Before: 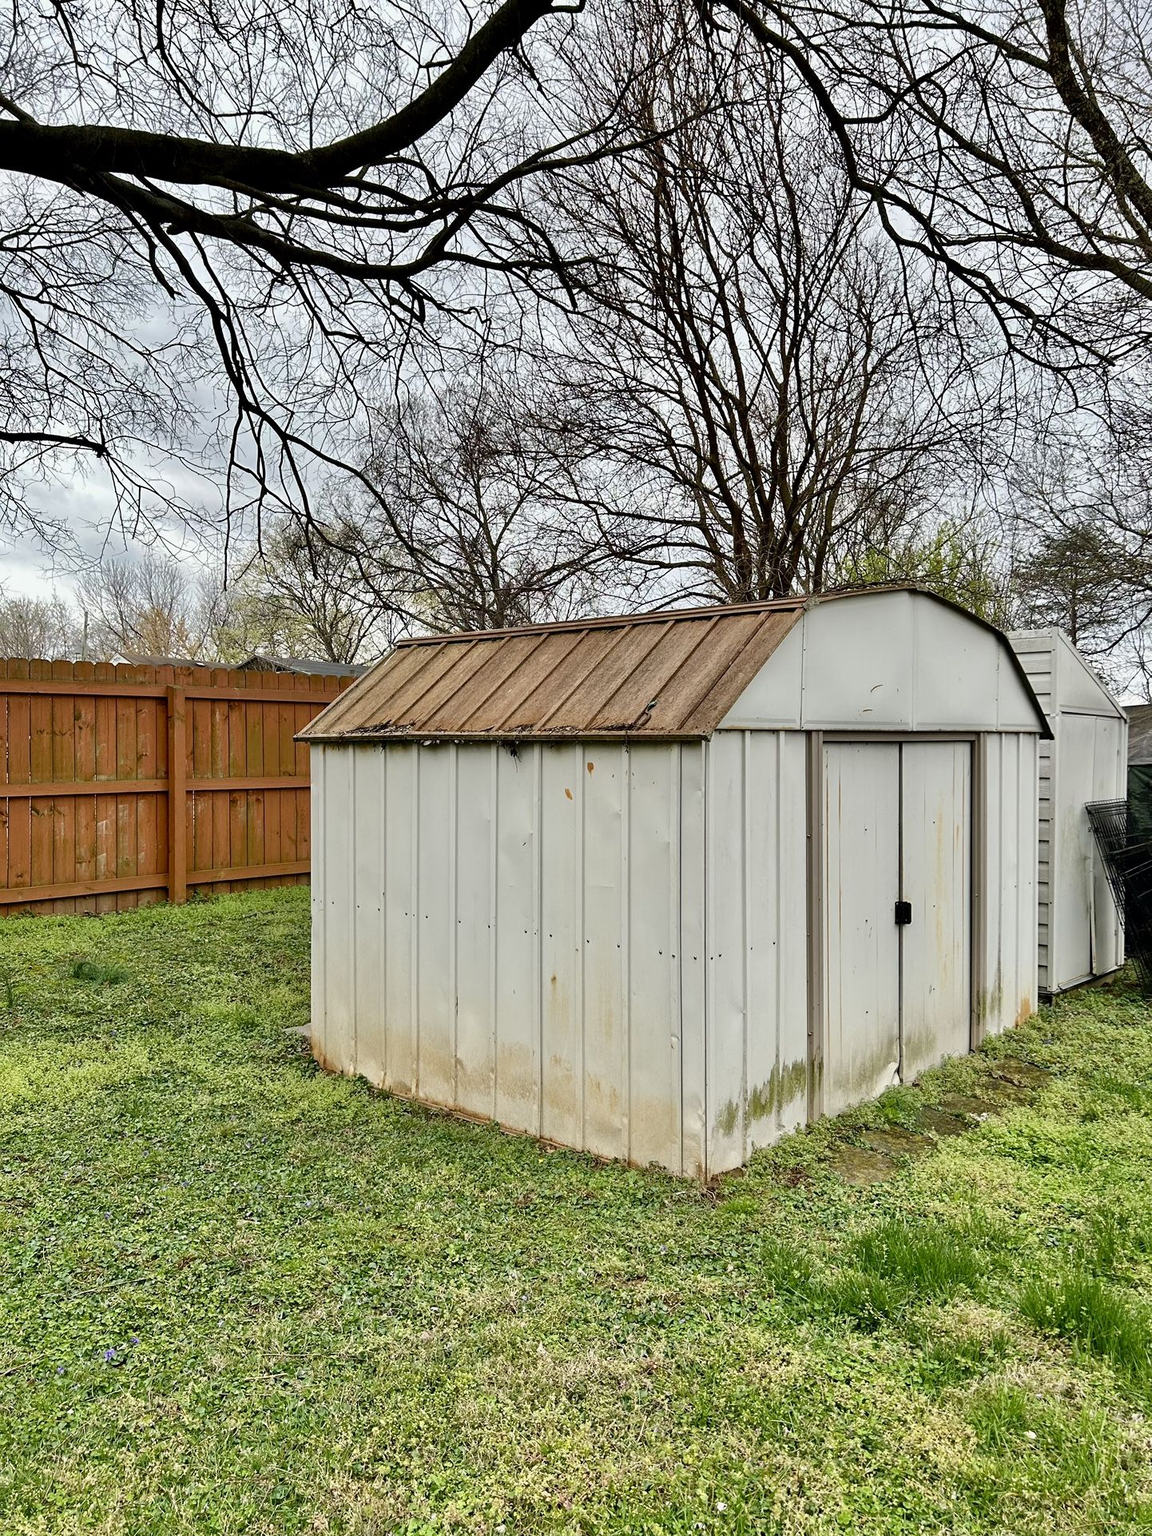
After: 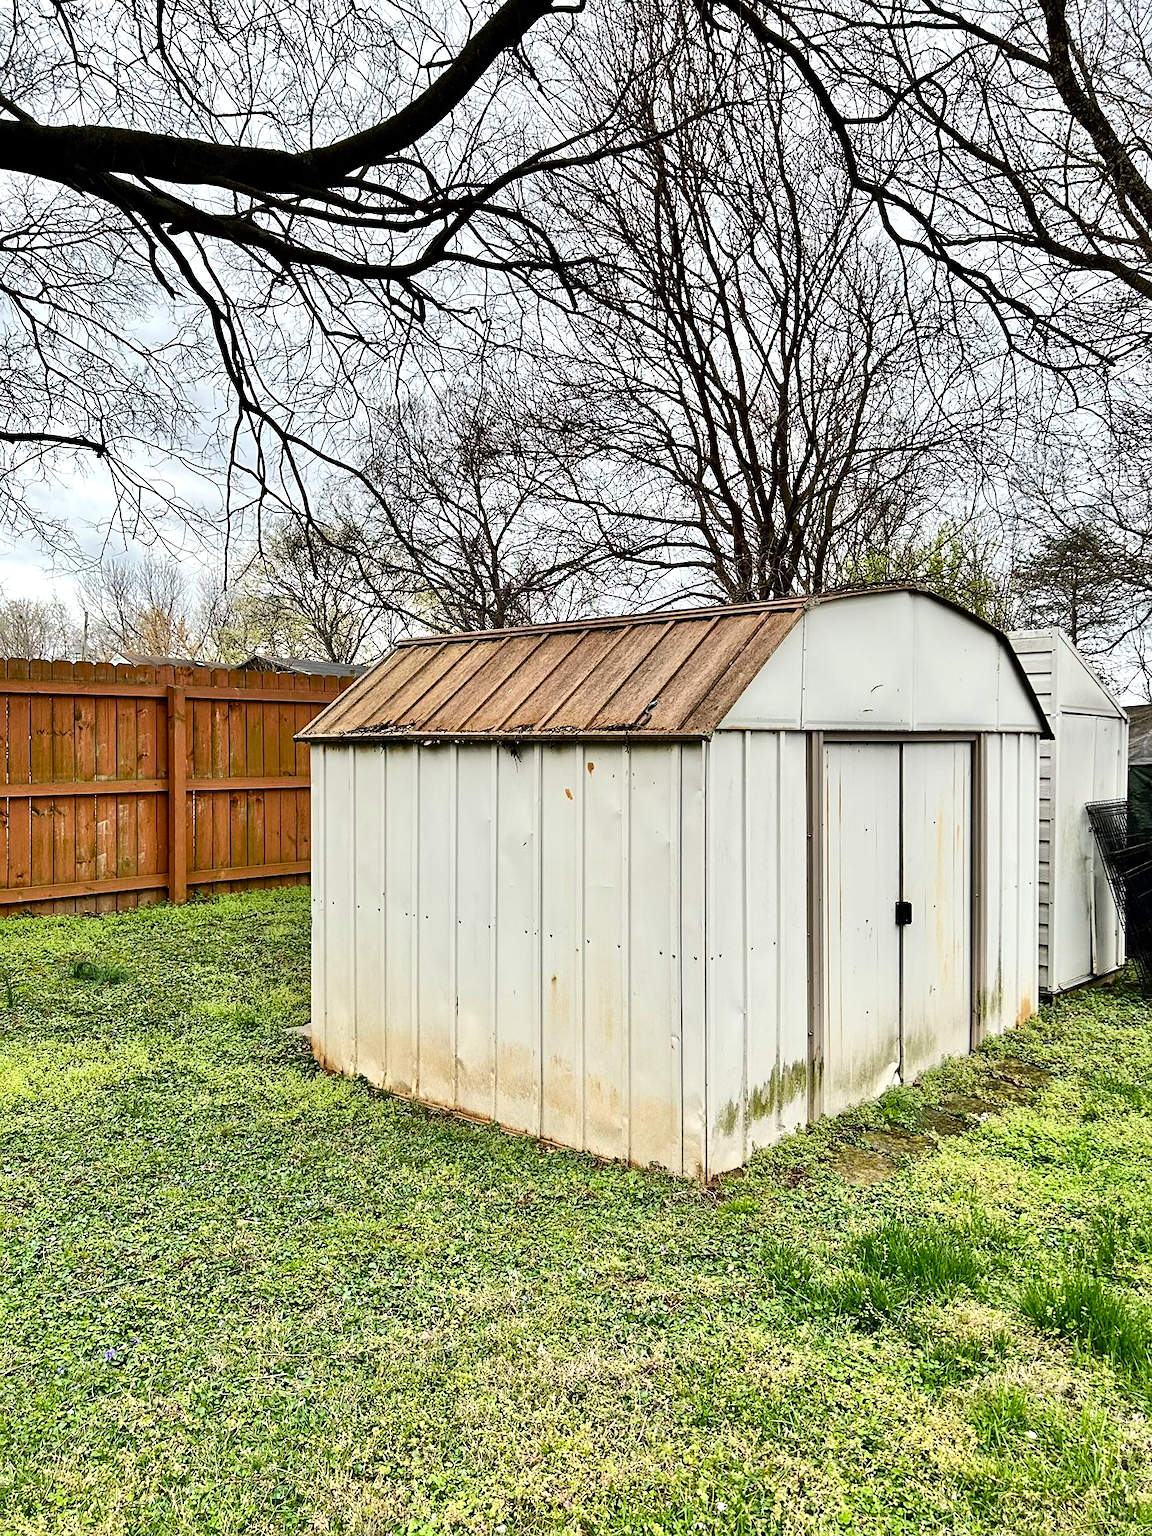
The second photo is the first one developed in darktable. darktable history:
tone equalizer: -8 EV -0.431 EV, -7 EV -0.413 EV, -6 EV -0.341 EV, -5 EV -0.185 EV, -3 EV 0.24 EV, -2 EV 0.343 EV, -1 EV 0.374 EV, +0 EV 0.443 EV, edges refinement/feathering 500, mask exposure compensation -1.57 EV, preserve details no
sharpen: amount 0.217
contrast brightness saturation: contrast 0.153, brightness 0.046
